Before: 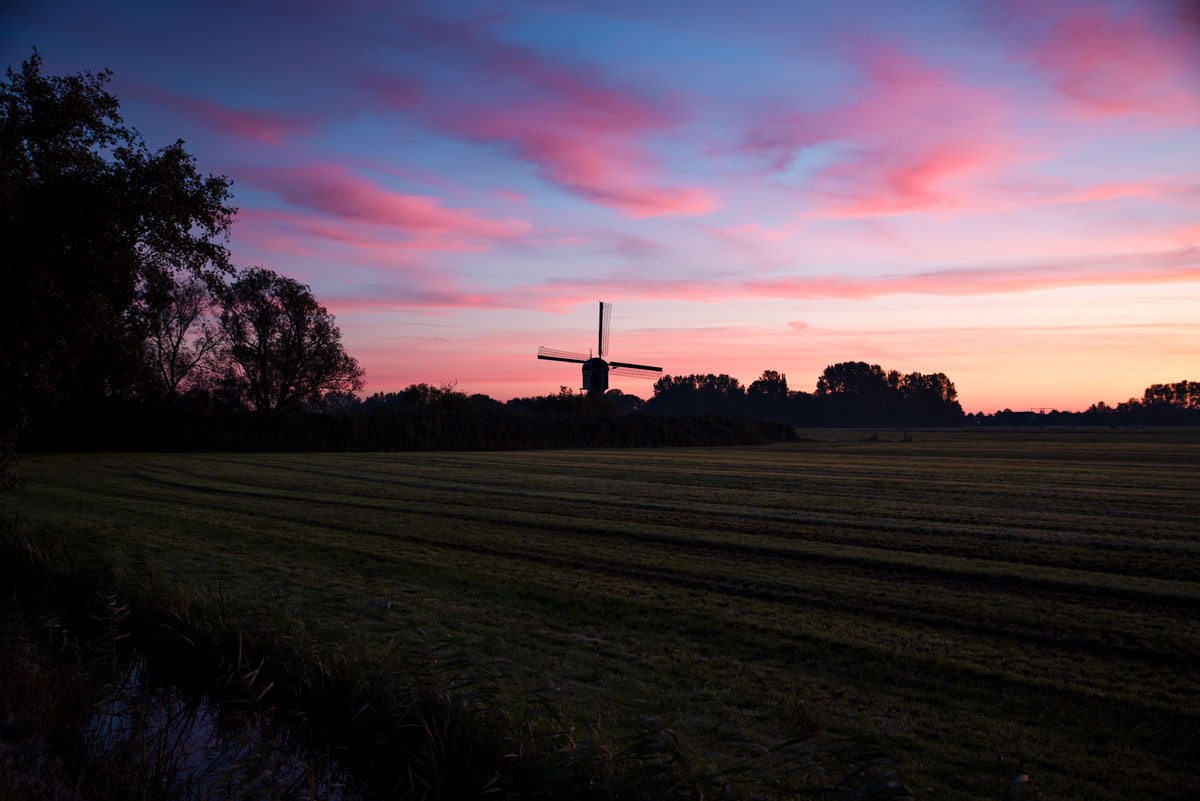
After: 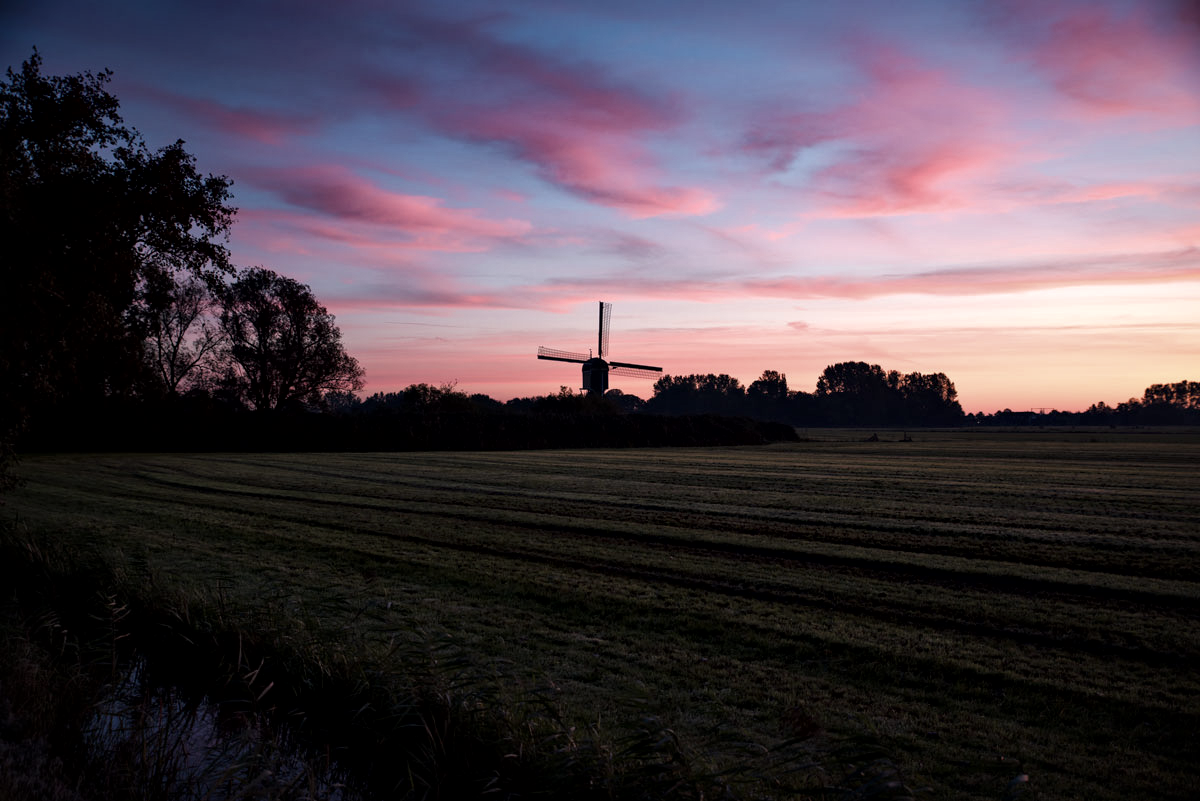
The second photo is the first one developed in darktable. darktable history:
local contrast: mode bilateral grid, contrast 19, coarseness 50, detail 150%, midtone range 0.2
contrast brightness saturation: contrast 0.06, brightness -0.013, saturation -0.224
tone equalizer: edges refinement/feathering 500, mask exposure compensation -1.57 EV, preserve details no
